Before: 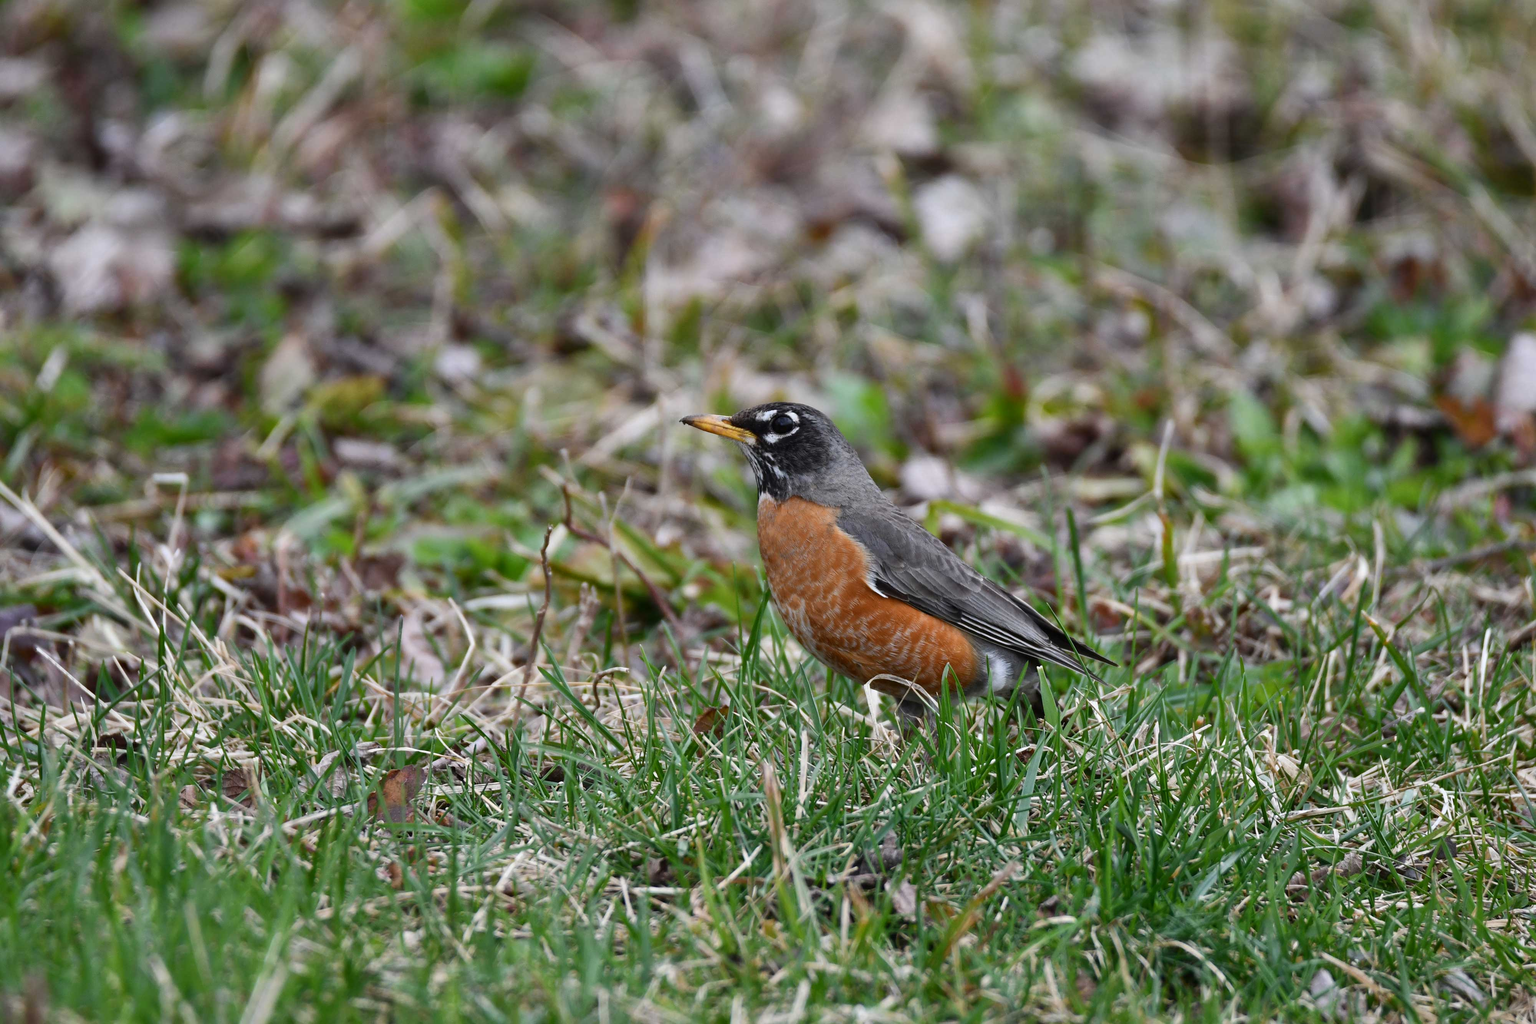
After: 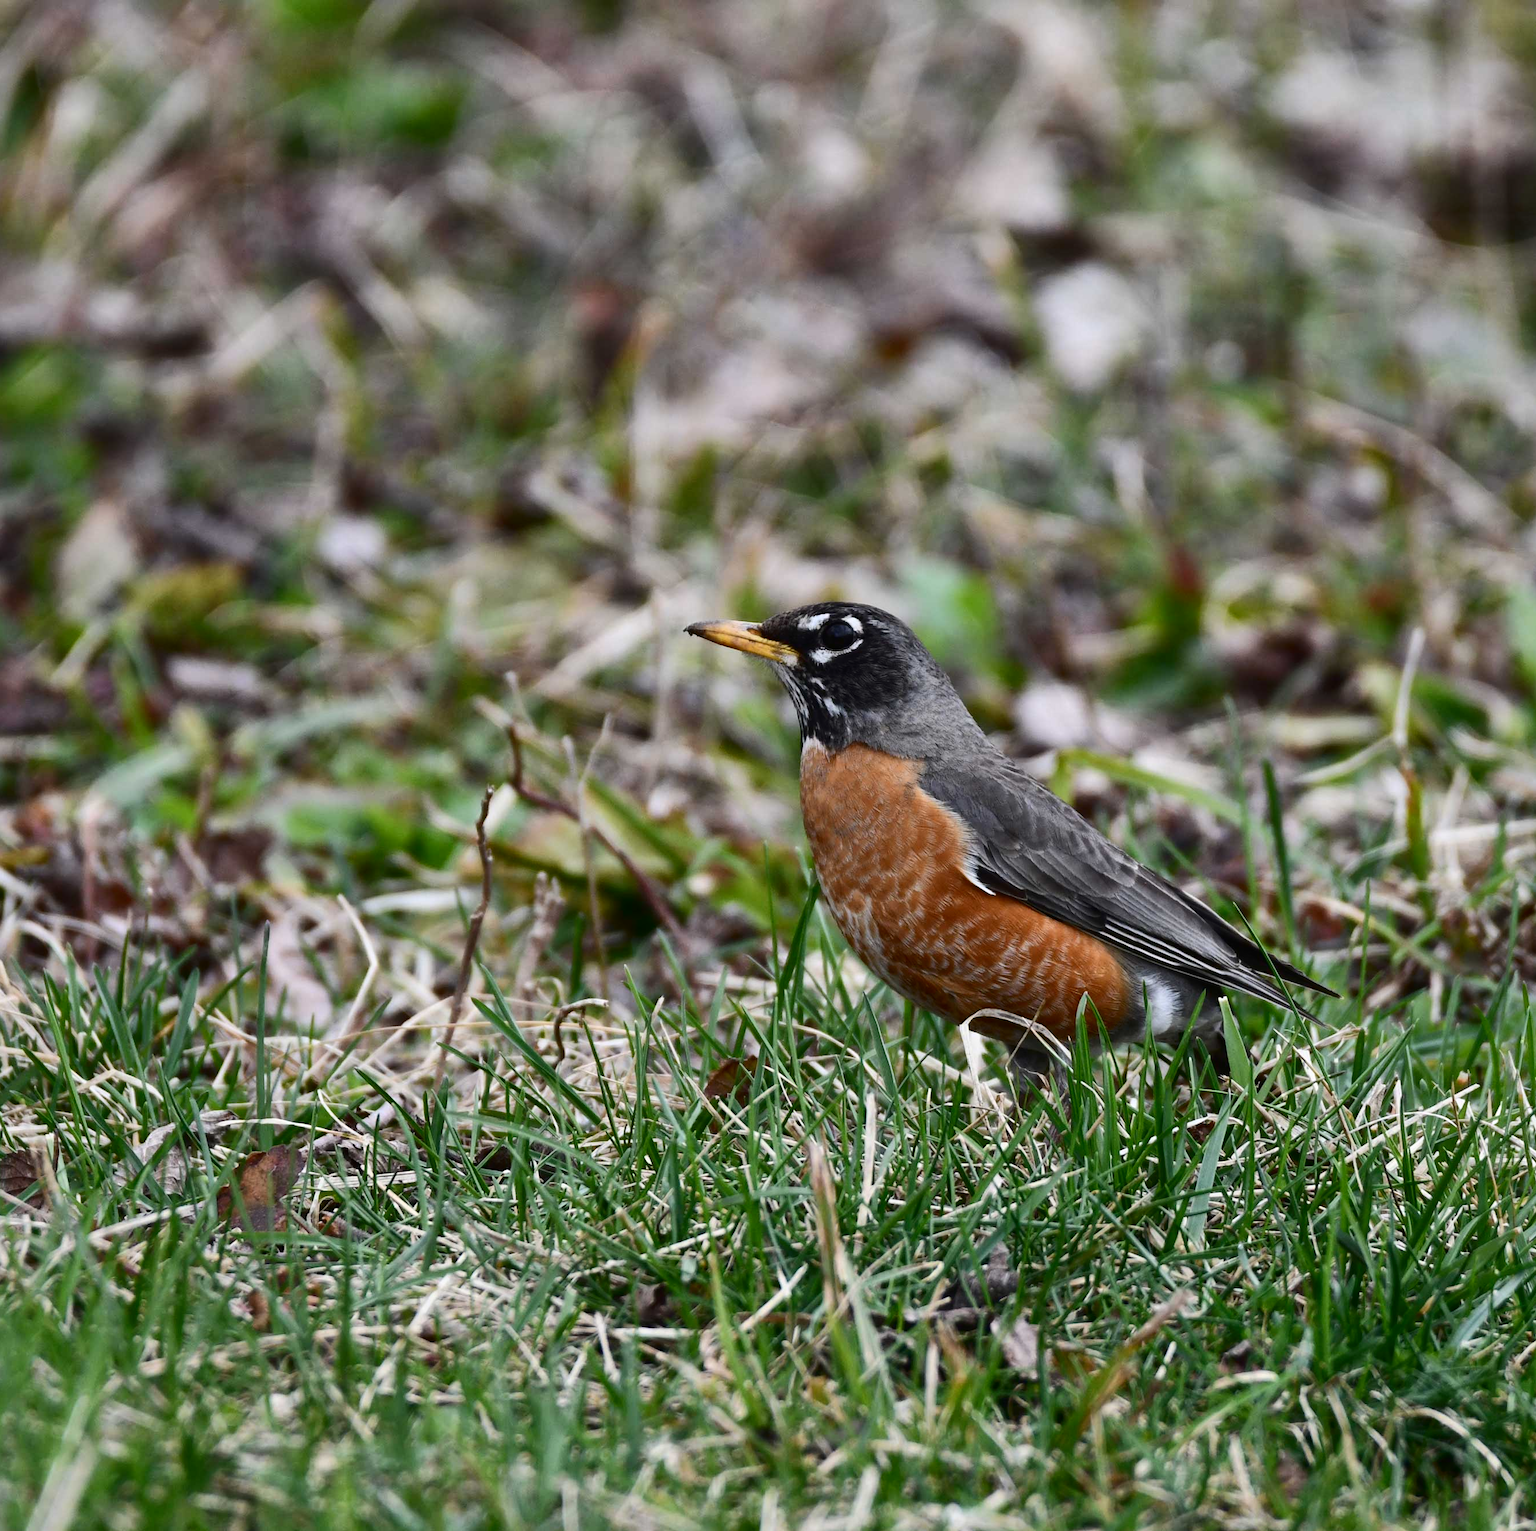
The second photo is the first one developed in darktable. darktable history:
tone curve: curves: ch0 [(0, 0) (0.003, 0.009) (0.011, 0.013) (0.025, 0.019) (0.044, 0.029) (0.069, 0.04) (0.1, 0.053) (0.136, 0.08) (0.177, 0.114) (0.224, 0.151) (0.277, 0.207) (0.335, 0.267) (0.399, 0.35) (0.468, 0.442) (0.543, 0.545) (0.623, 0.656) (0.709, 0.752) (0.801, 0.843) (0.898, 0.932) (1, 1)], color space Lab, independent channels, preserve colors none
crop and rotate: left 14.502%, right 18.654%
